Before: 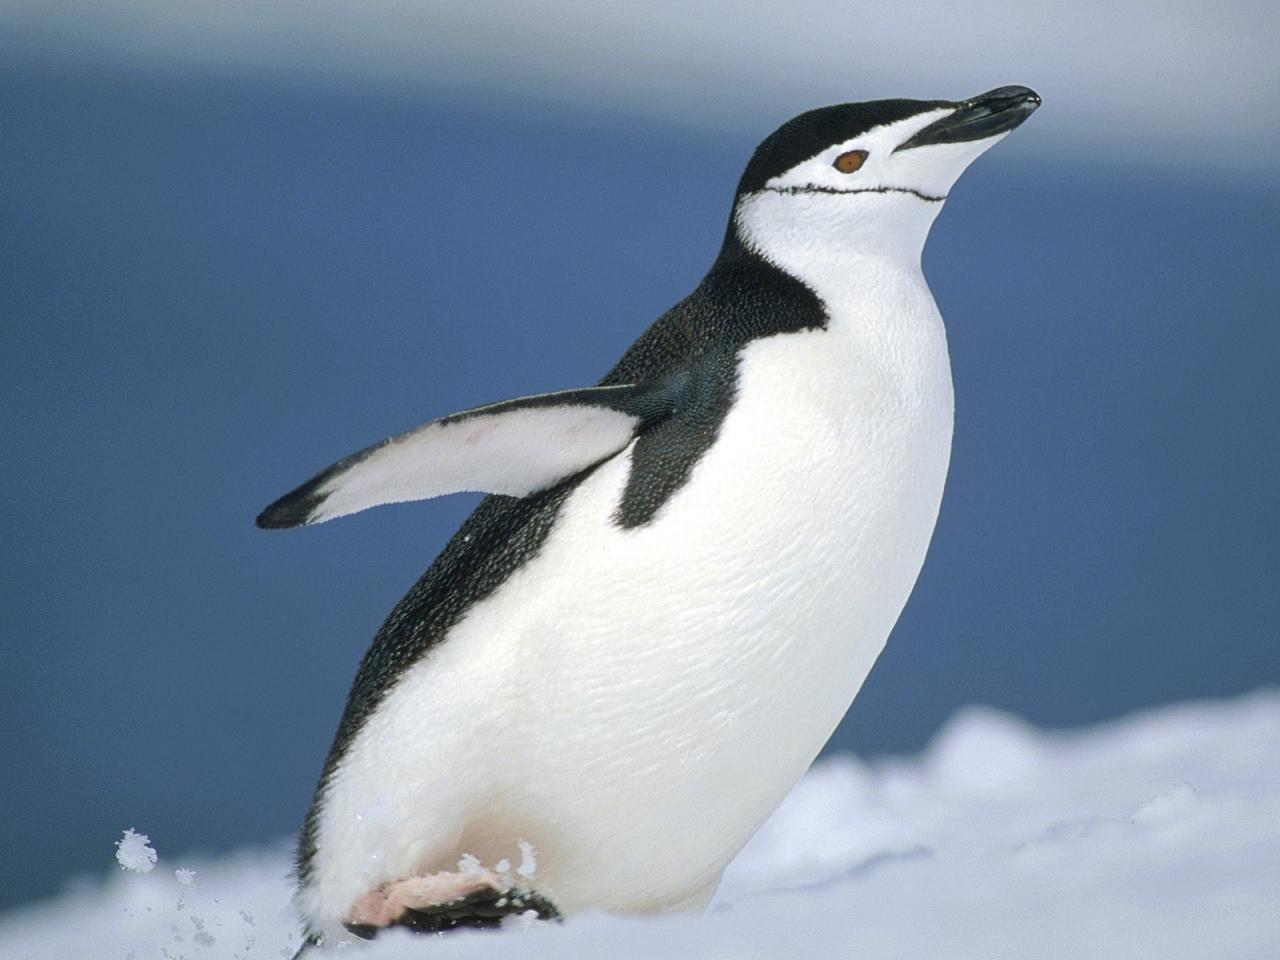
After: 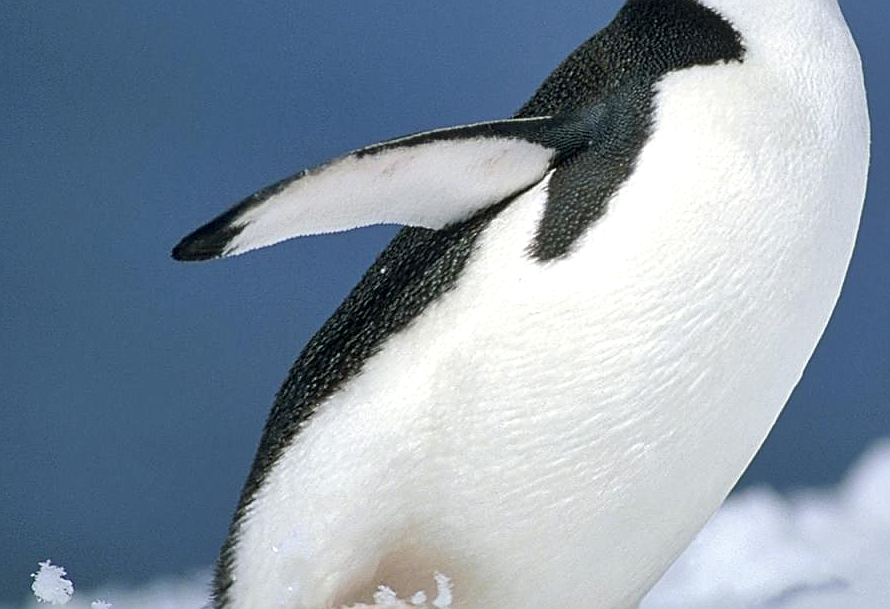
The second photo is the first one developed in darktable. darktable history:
crop: left 6.622%, top 27.963%, right 23.8%, bottom 8.564%
local contrast: mode bilateral grid, contrast 26, coarseness 61, detail 152%, midtone range 0.2
sharpen: on, module defaults
